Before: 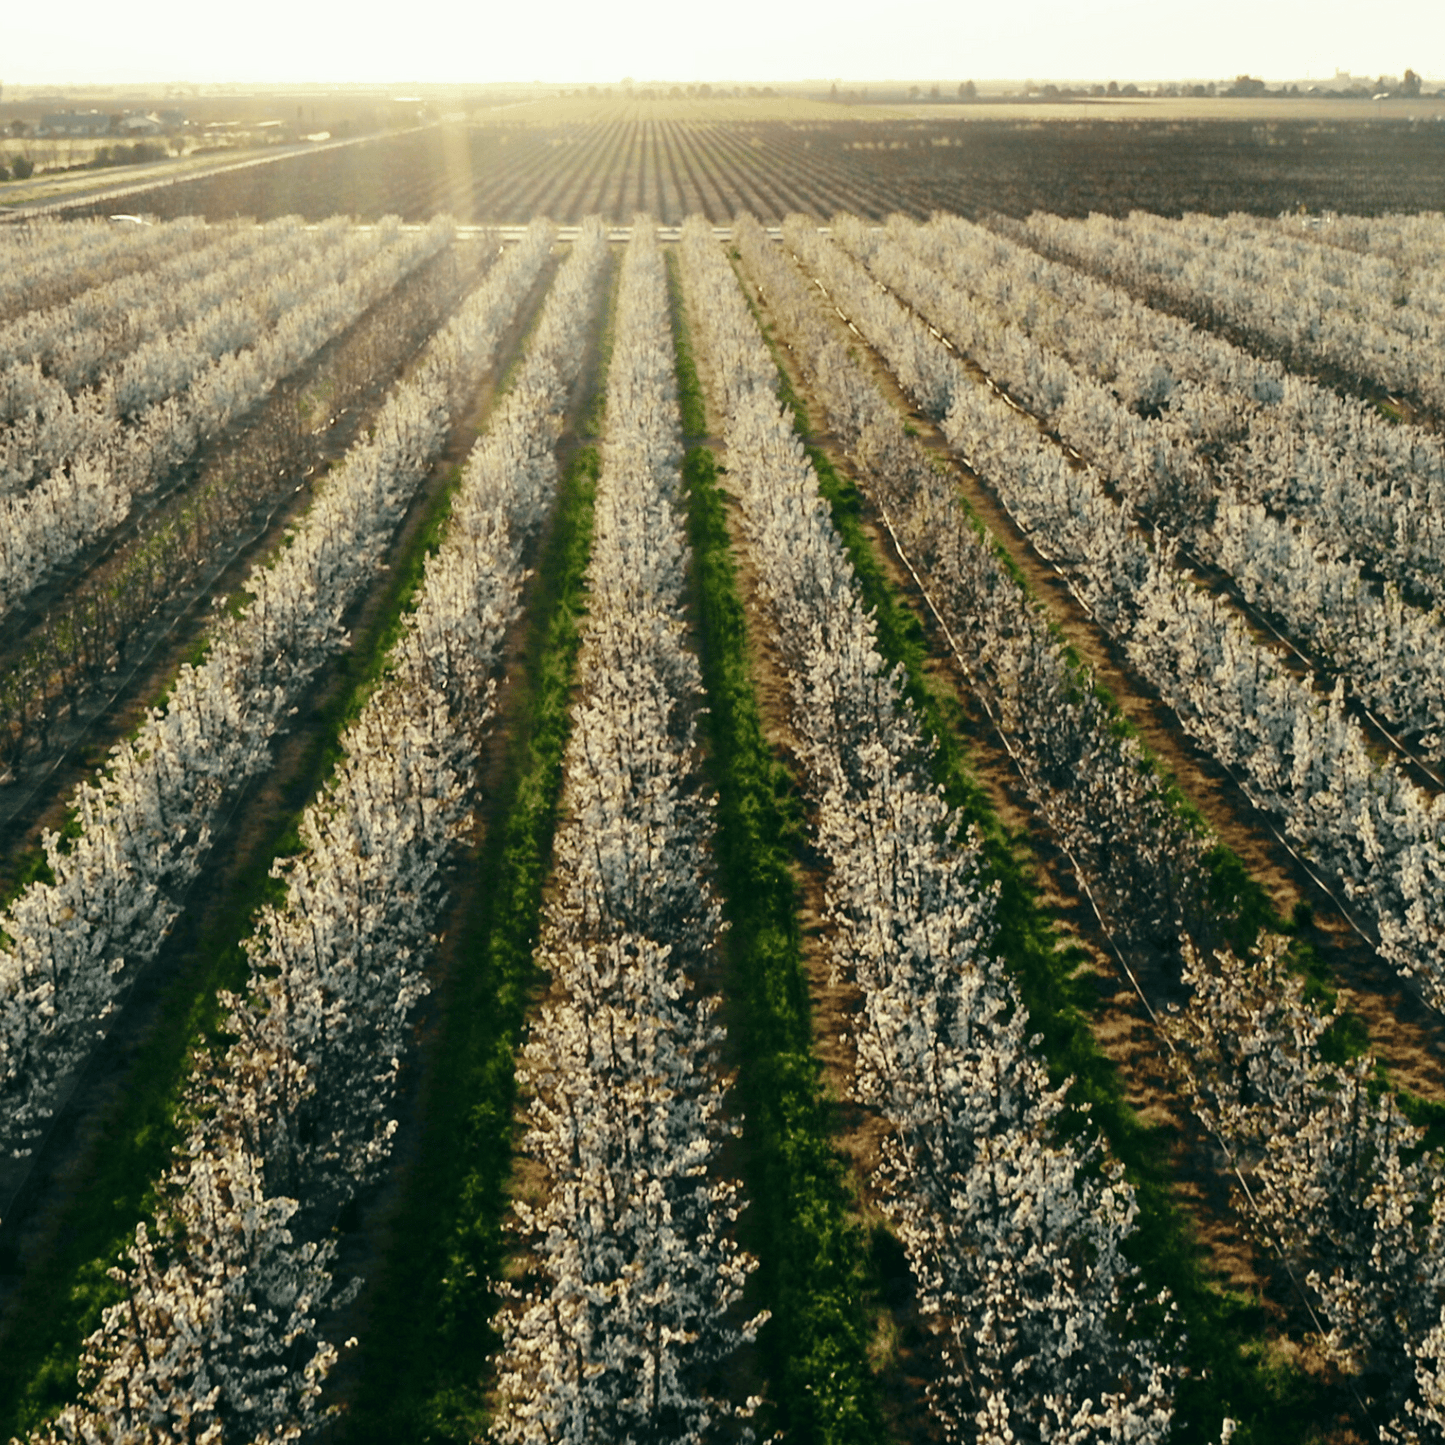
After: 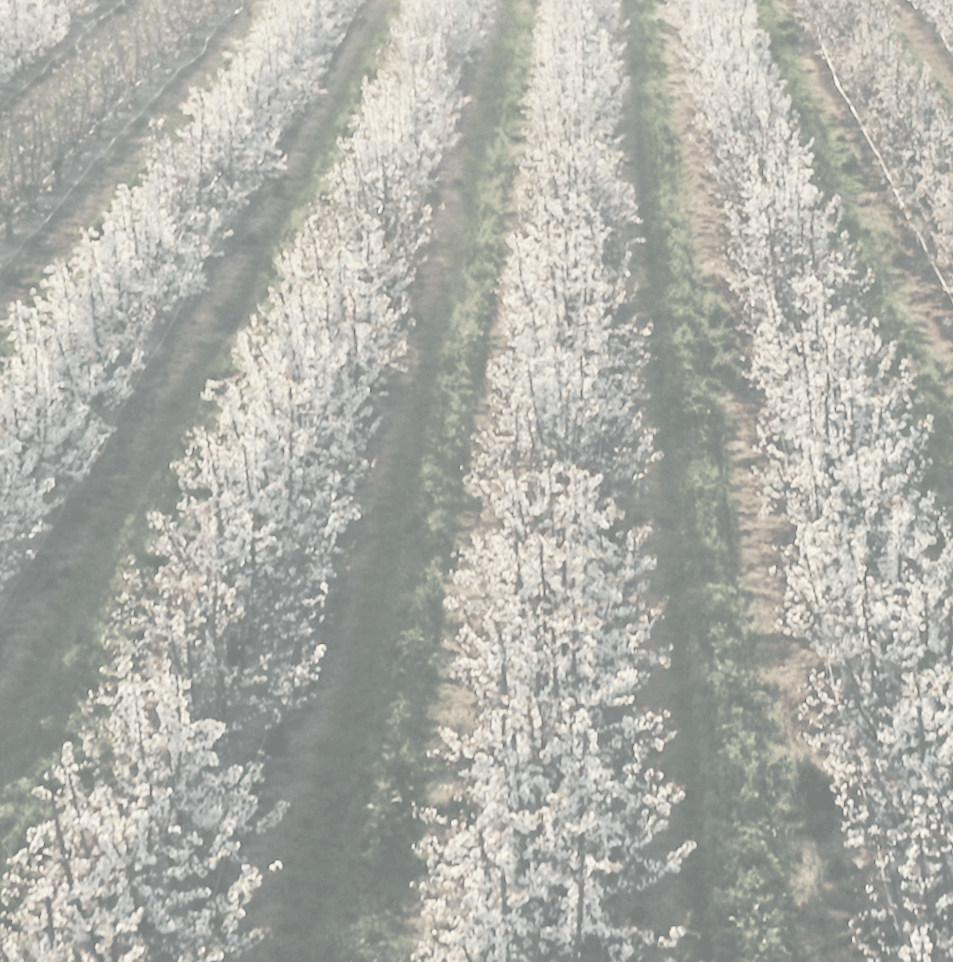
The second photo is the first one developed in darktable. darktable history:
crop and rotate: angle -0.985°, left 3.762%, top 32.25%, right 29.117%
exposure: black level correction 0, exposure 0.693 EV, compensate highlight preservation false
contrast brightness saturation: contrast -0.326, brightness 0.743, saturation -0.796
